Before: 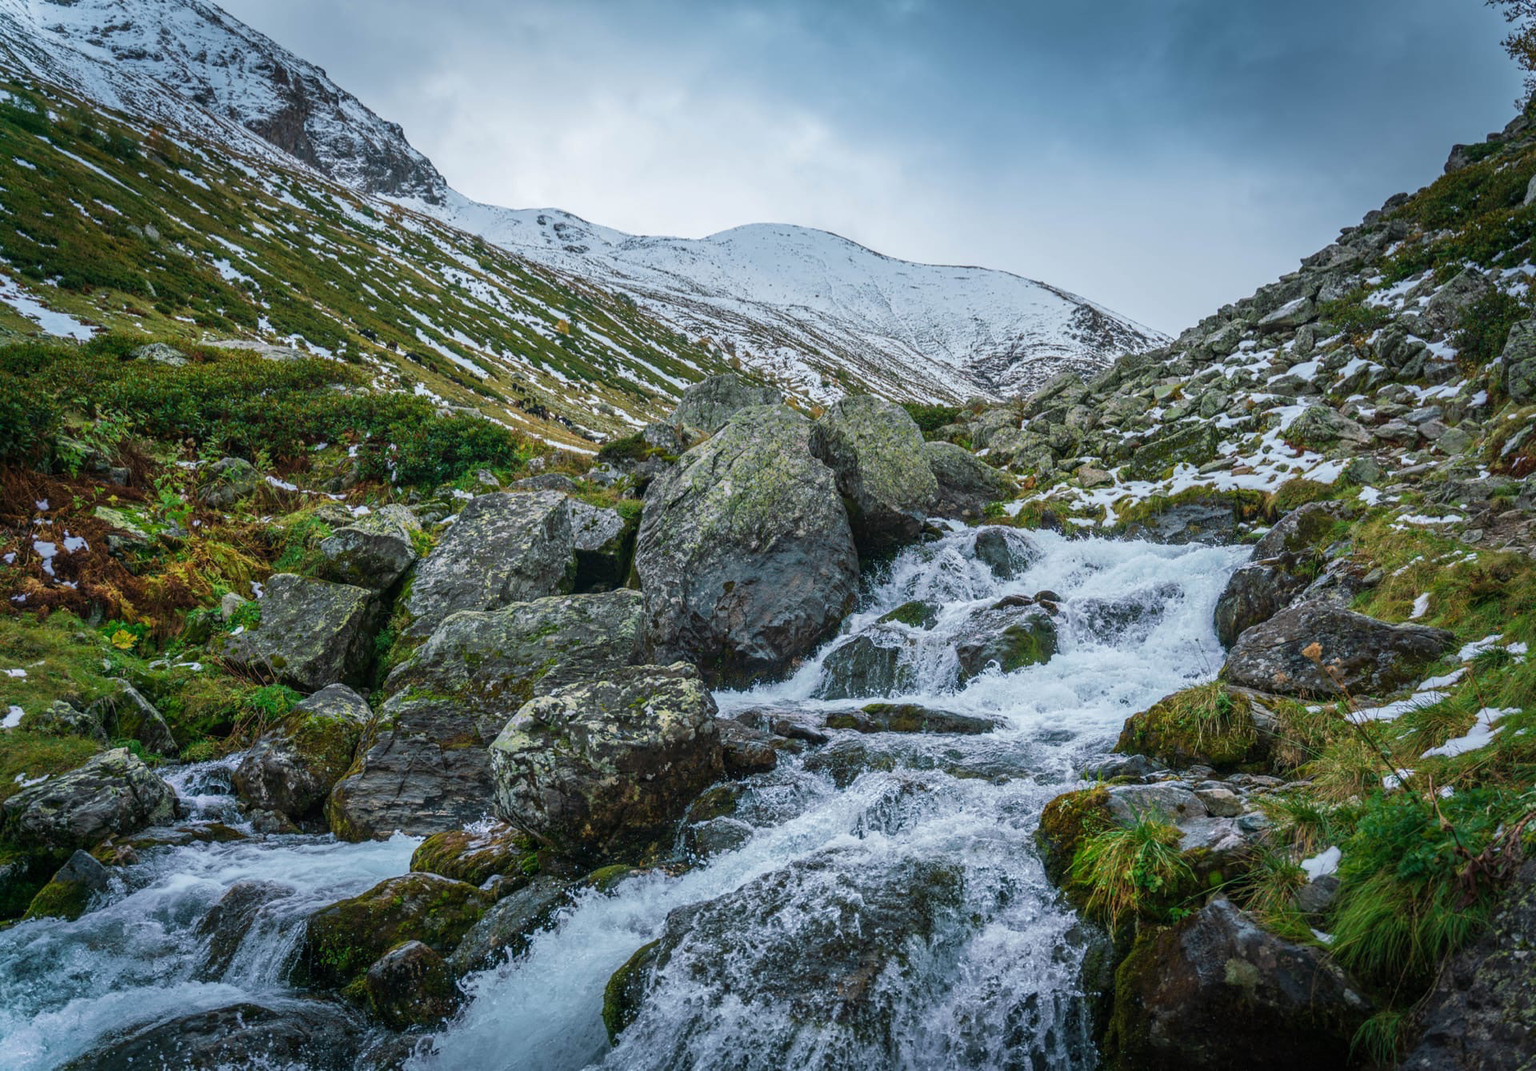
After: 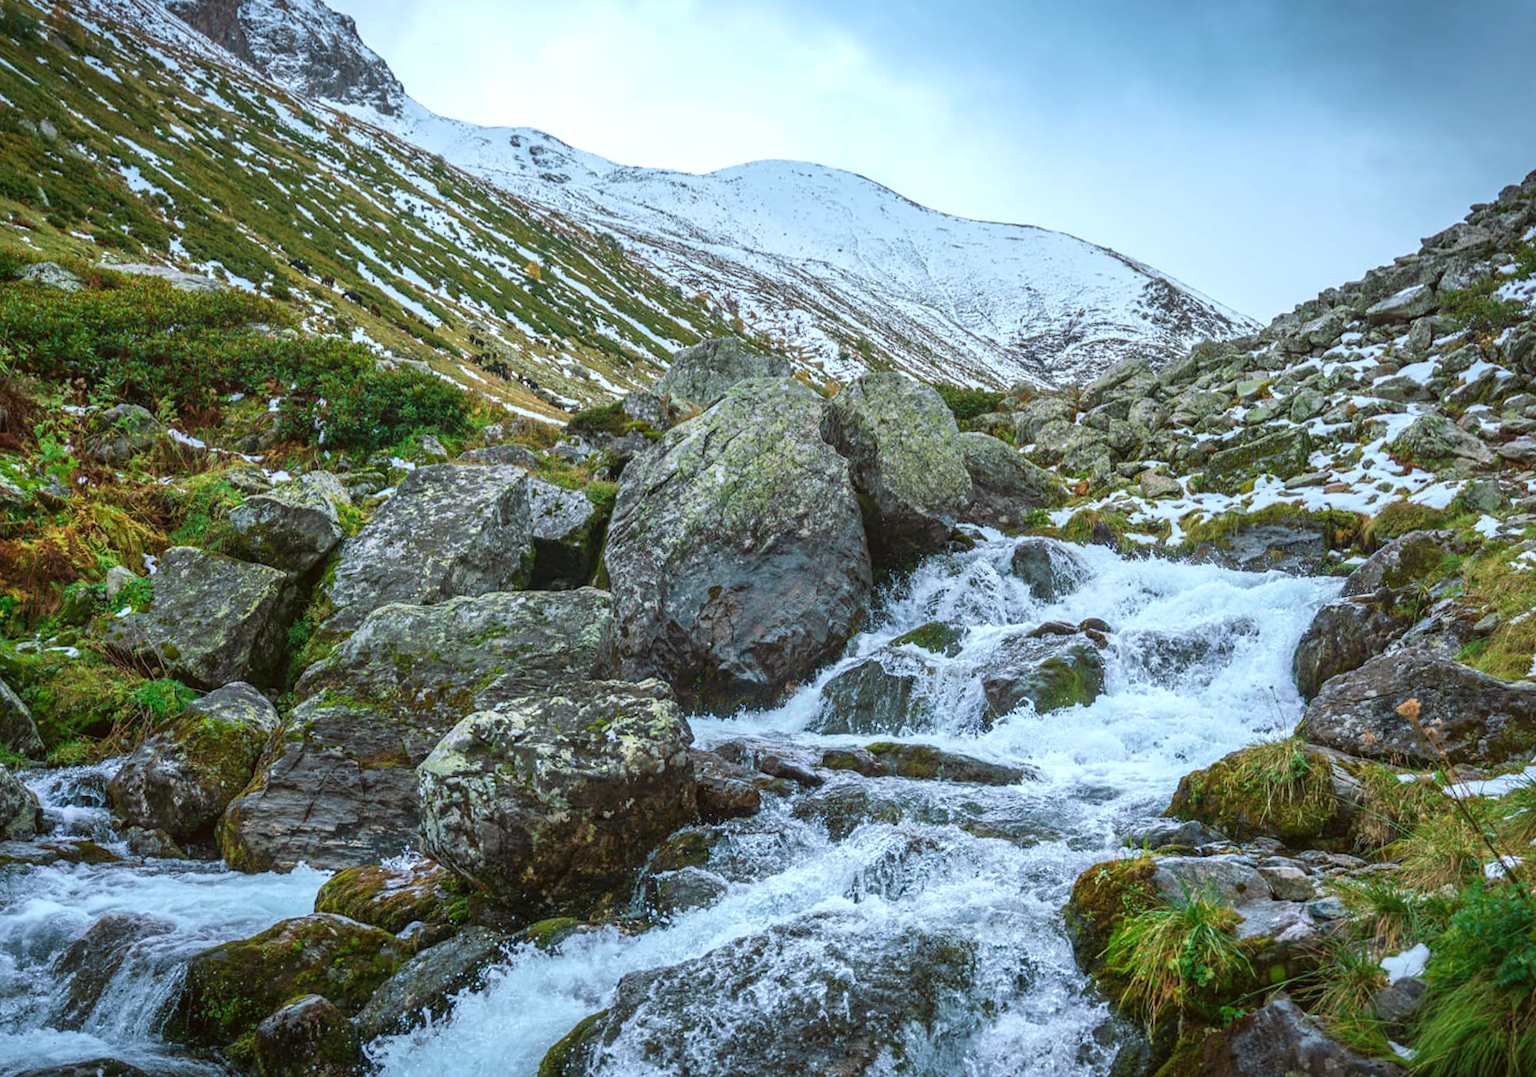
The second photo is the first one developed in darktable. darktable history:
crop and rotate: angle -3.21°, left 5.184%, top 5.167%, right 4.76%, bottom 4.216%
contrast equalizer: y [[0.439, 0.44, 0.442, 0.457, 0.493, 0.498], [0.5 ×6], [0.5 ×6], [0 ×6], [0 ×6]], mix 0.277
color correction: highlights a* -3.63, highlights b* -6.41, shadows a* 3.04, shadows b* 5.62
exposure: exposure 0.47 EV, compensate highlight preservation false
